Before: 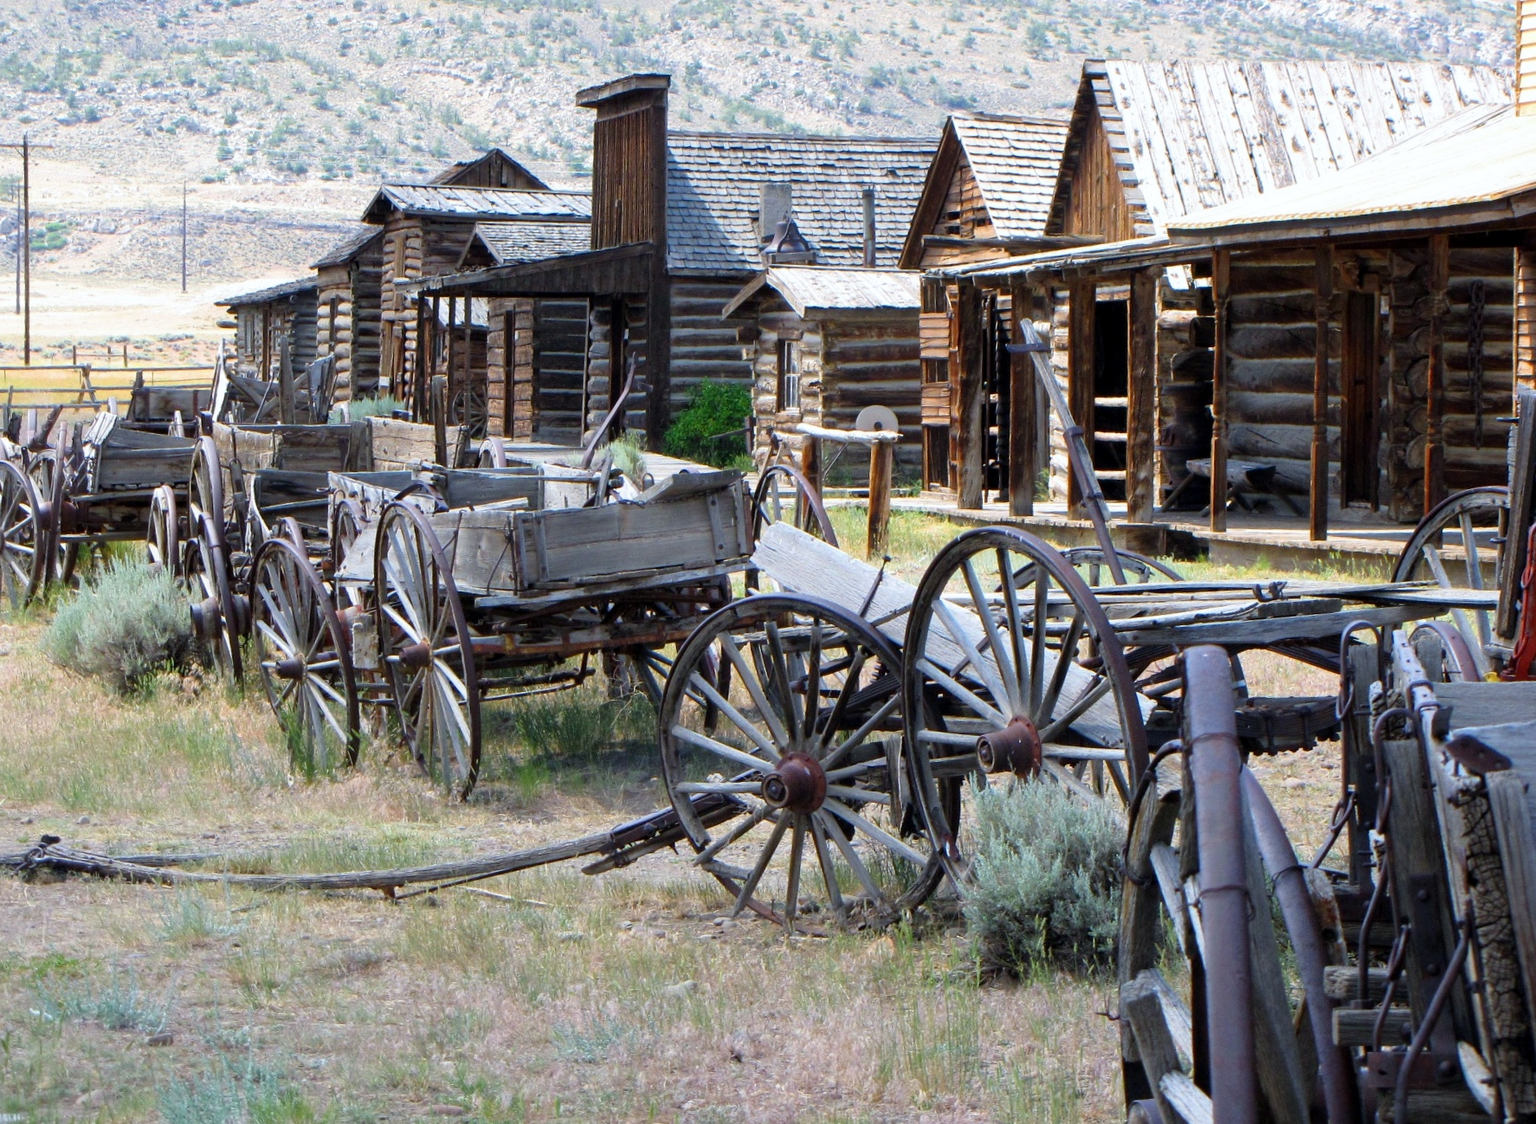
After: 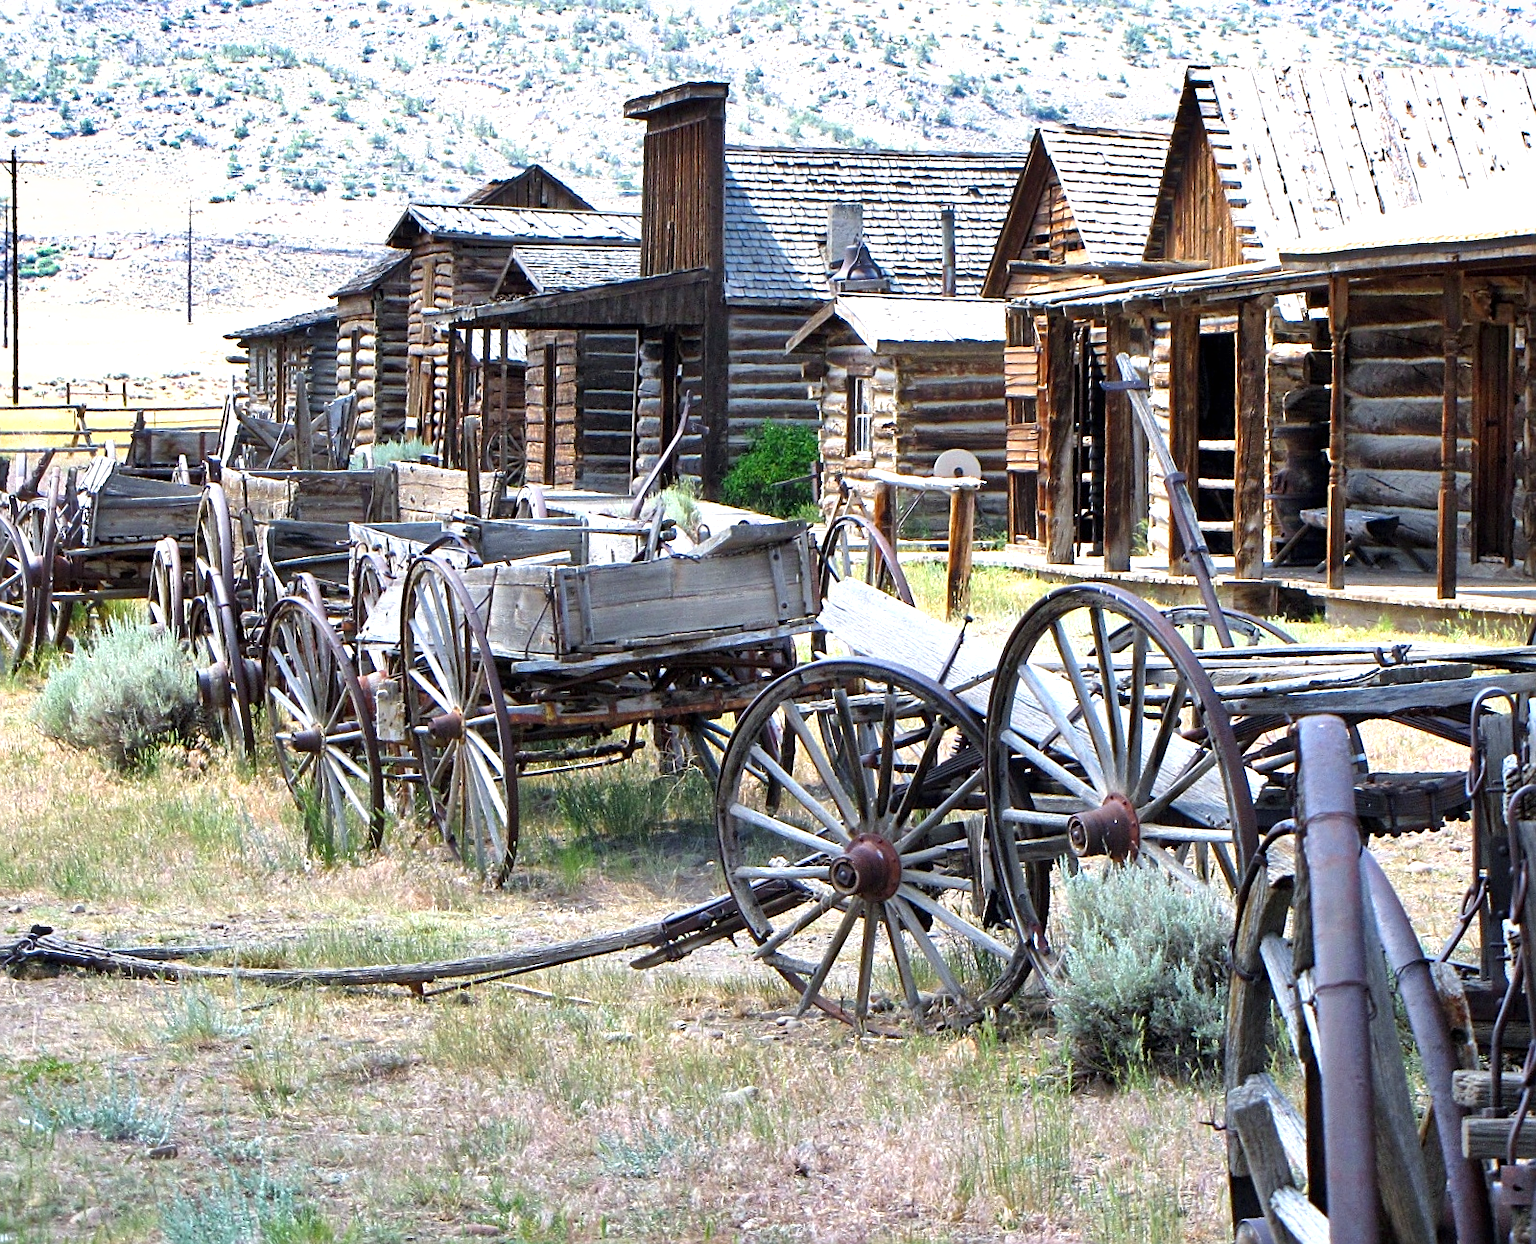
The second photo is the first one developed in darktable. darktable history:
crop and rotate: left 0.93%, right 8.807%
exposure: black level correction 0, exposure 0.692 EV, compensate exposure bias true, compensate highlight preservation false
shadows and highlights: shadows 52.97, soften with gaussian
sharpen: on, module defaults
